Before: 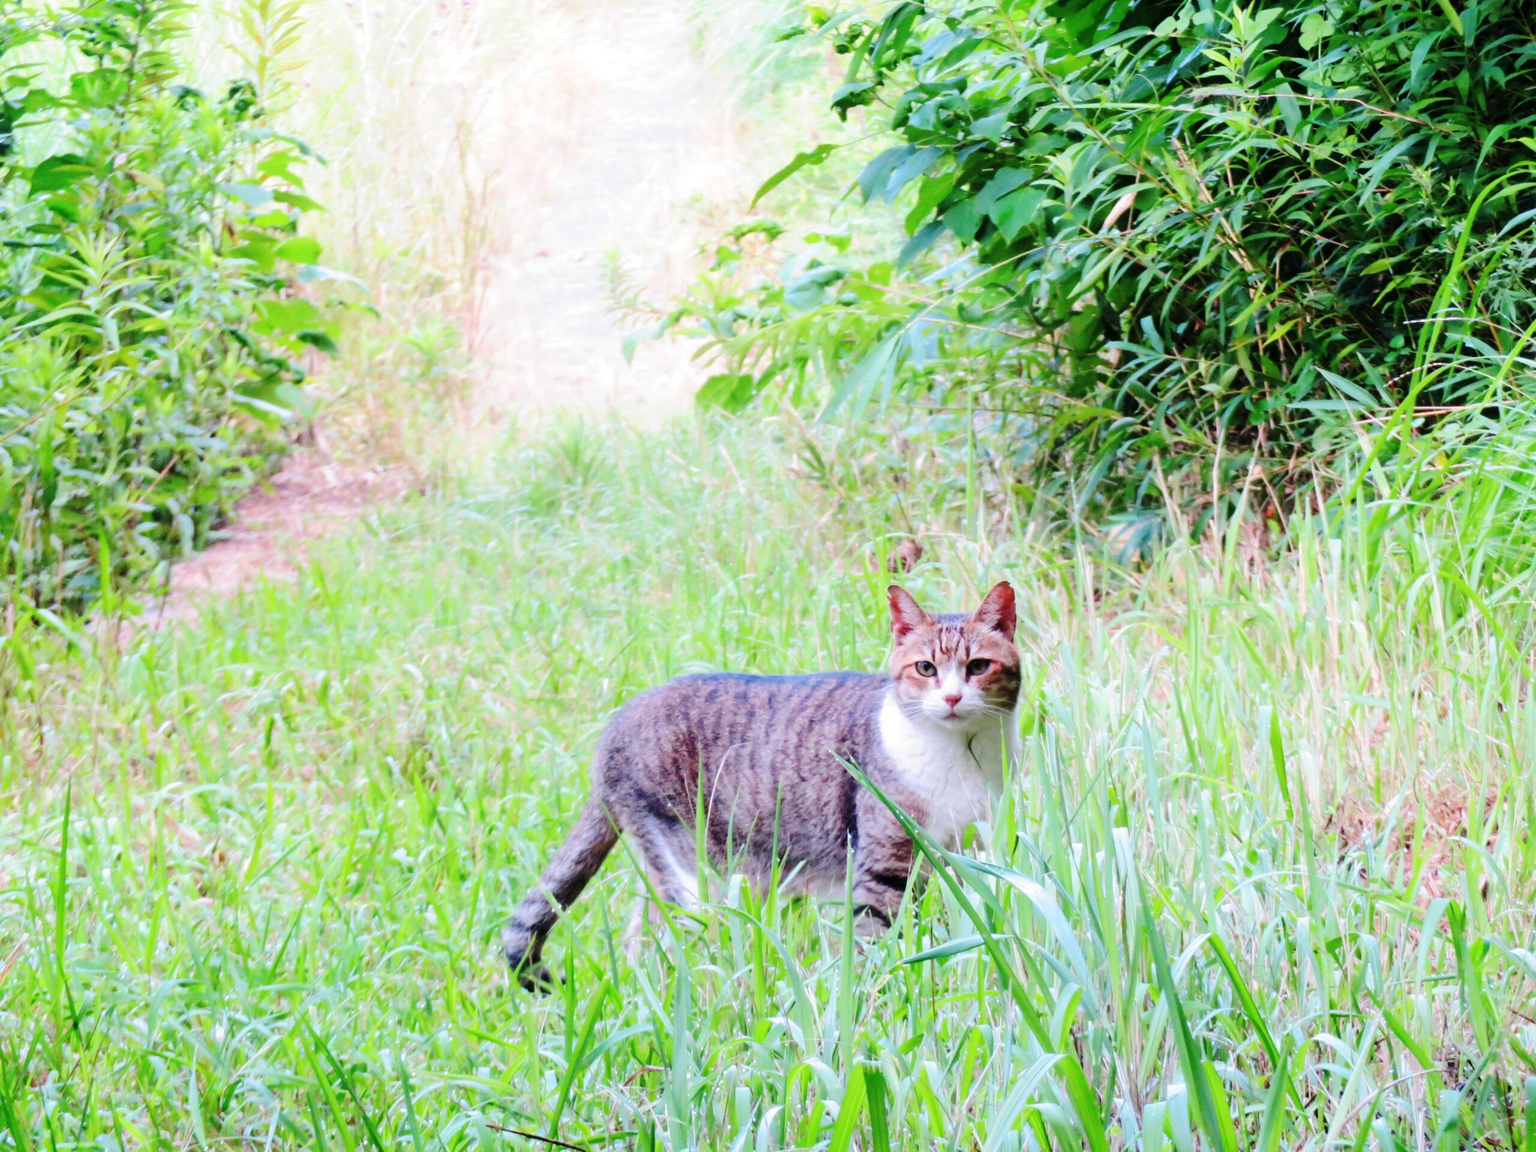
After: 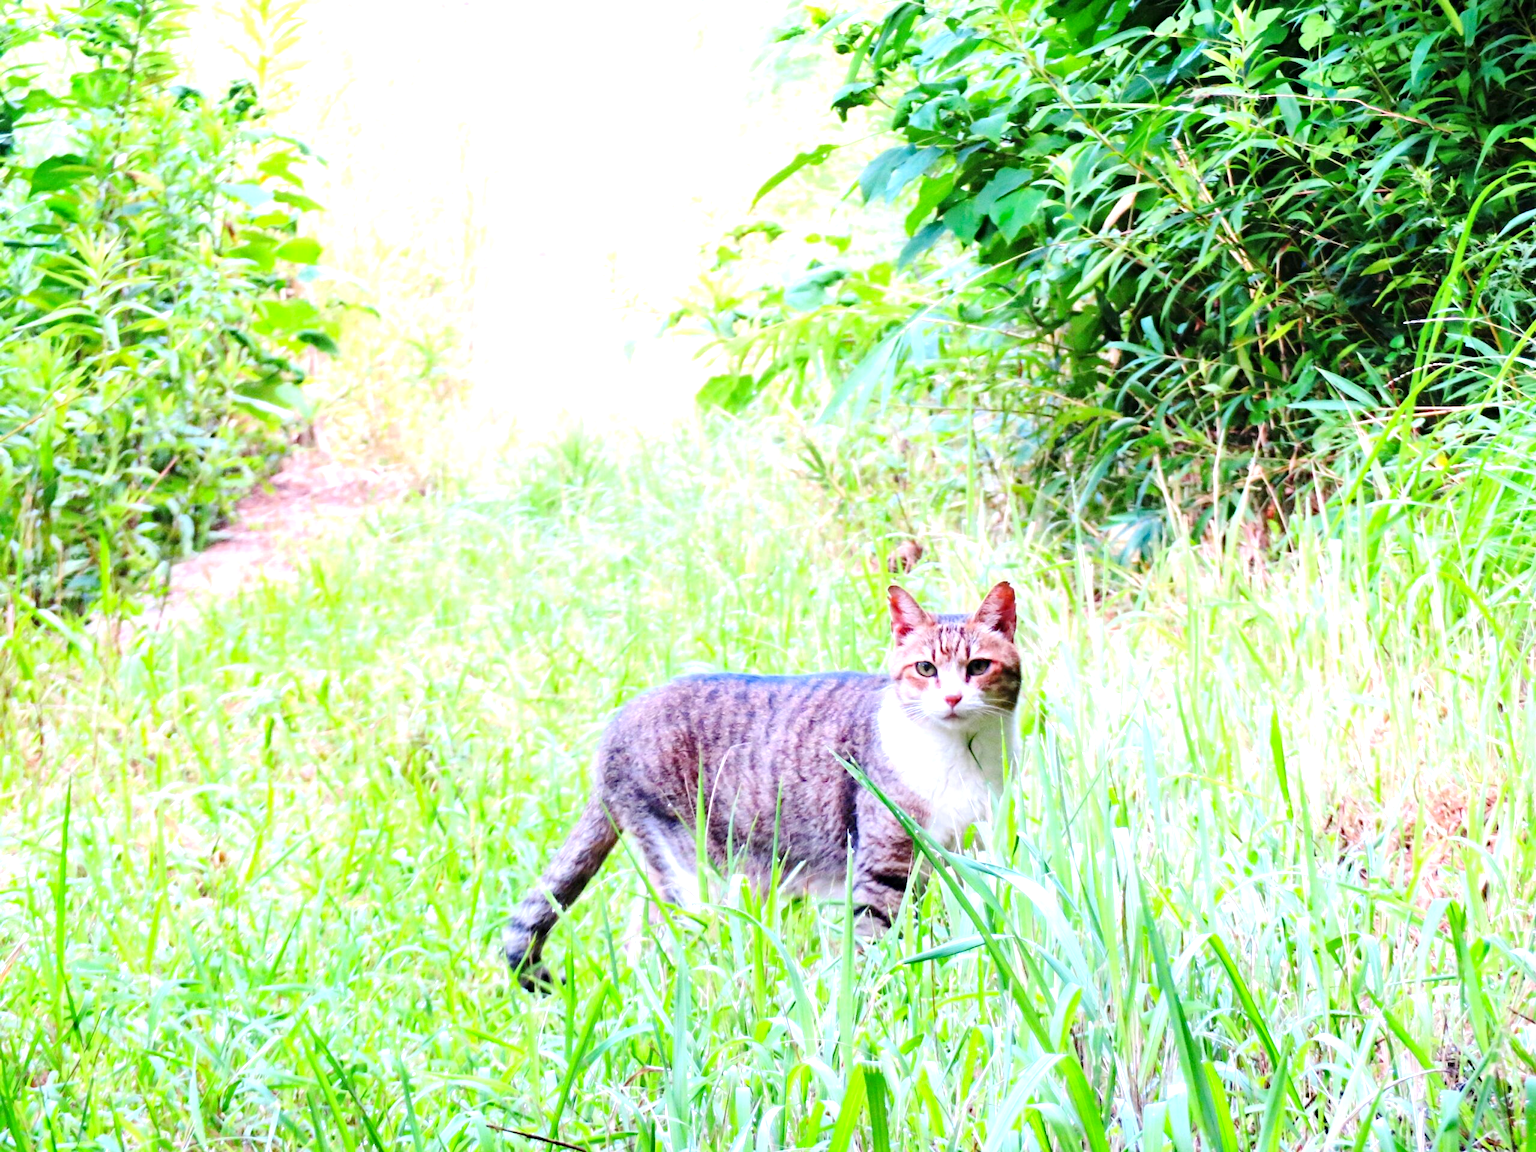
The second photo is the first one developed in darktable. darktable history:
haze removal: adaptive false
exposure: exposure 0.661 EV, compensate highlight preservation false
